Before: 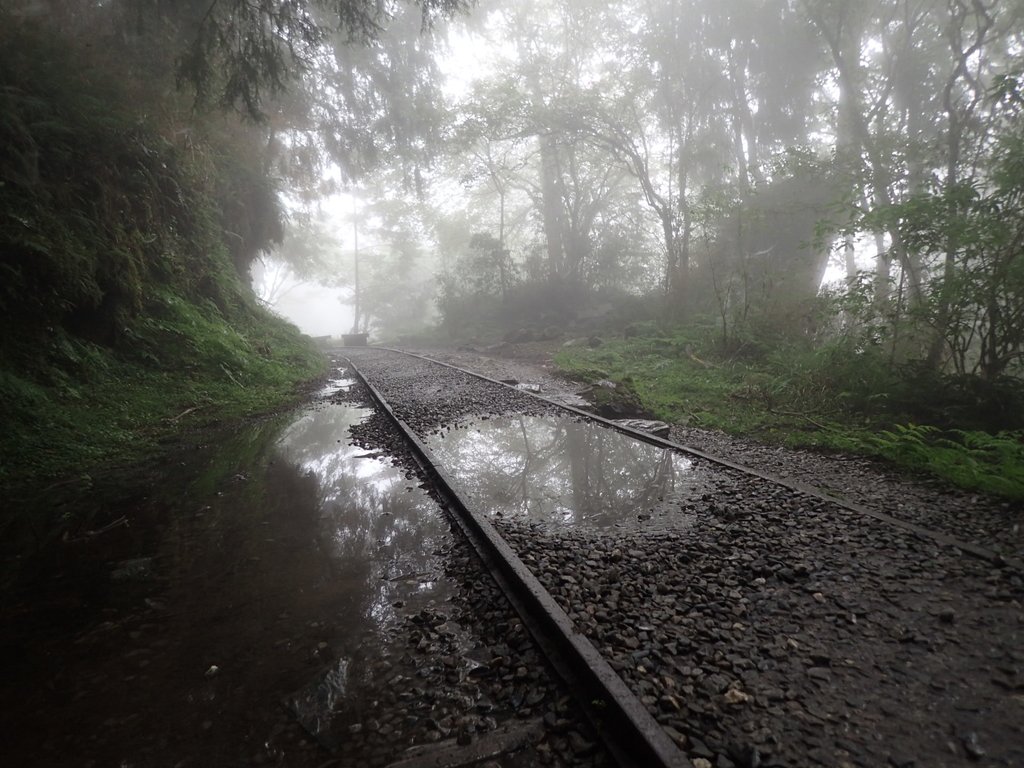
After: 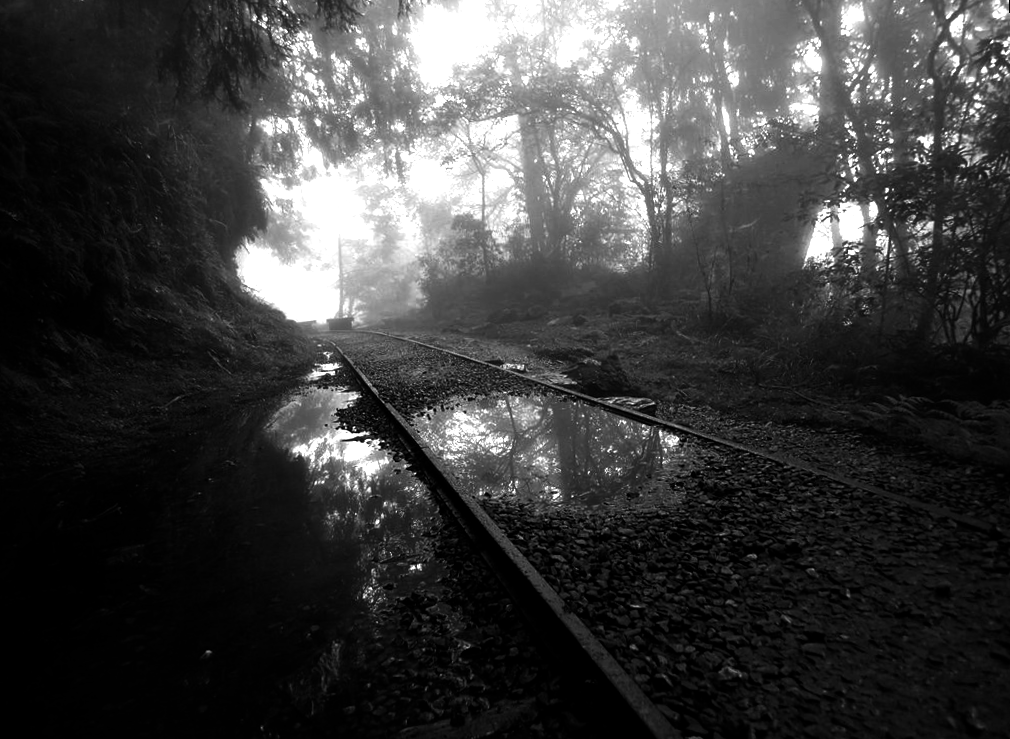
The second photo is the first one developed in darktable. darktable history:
exposure: black level correction 0.001, exposure 0.5 EV, compensate exposure bias true, compensate highlight preservation false
contrast brightness saturation: contrast -0.03, brightness -0.59, saturation -1
rotate and perspective: rotation -1.32°, lens shift (horizontal) -0.031, crop left 0.015, crop right 0.985, crop top 0.047, crop bottom 0.982
contrast equalizer: octaves 7, y [[0.528 ×6], [0.514 ×6], [0.362 ×6], [0 ×6], [0 ×6]]
